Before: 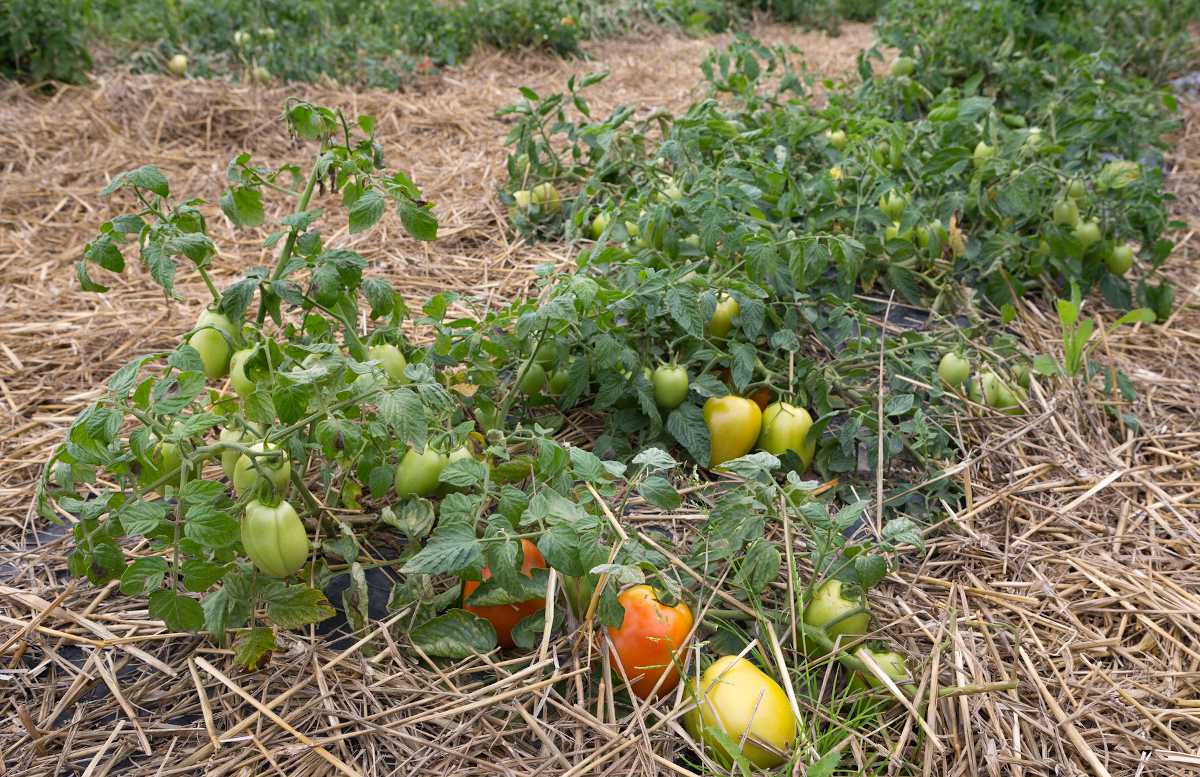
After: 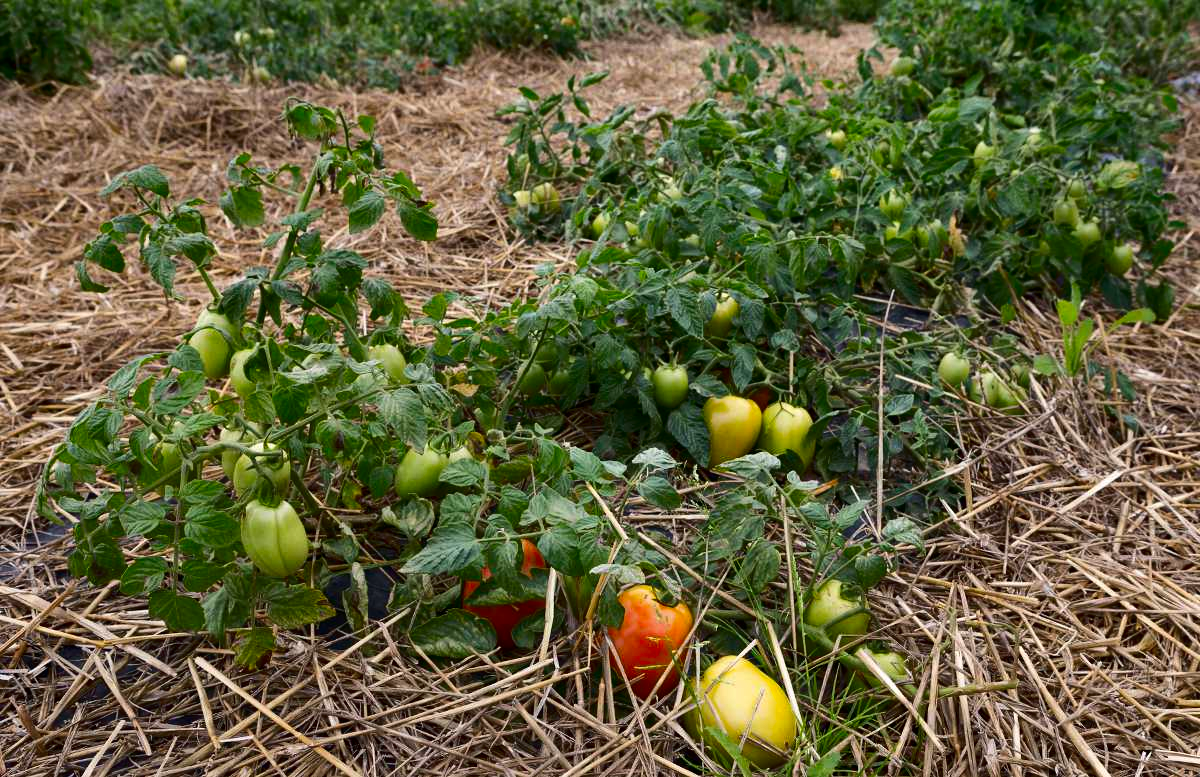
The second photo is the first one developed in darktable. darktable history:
shadows and highlights: soften with gaussian
contrast brightness saturation: contrast 0.13, brightness -0.24, saturation 0.14
